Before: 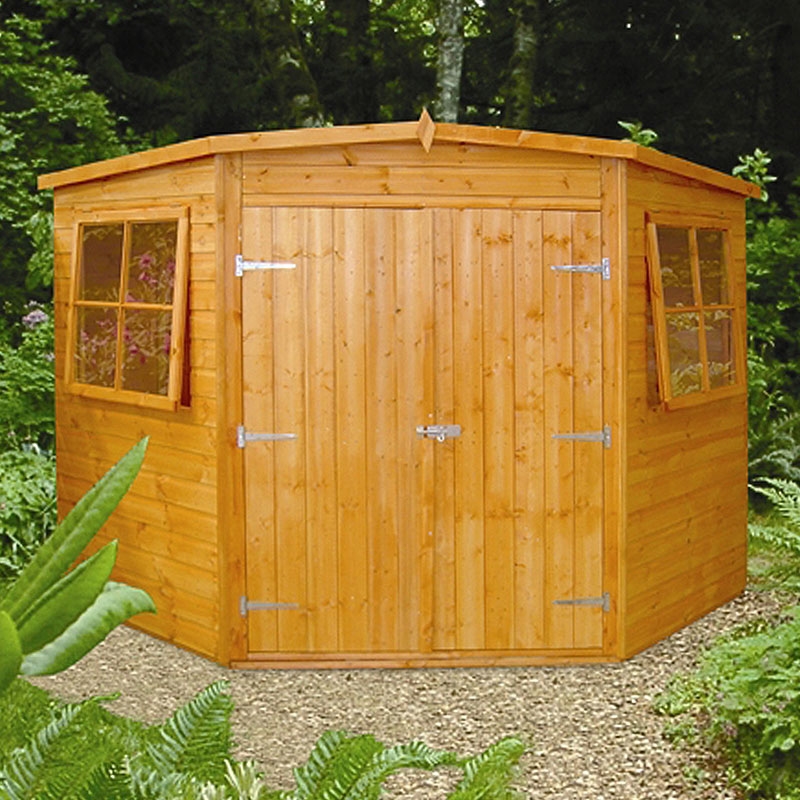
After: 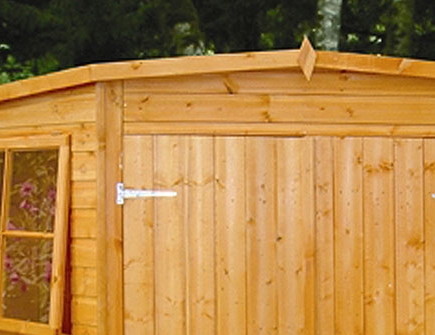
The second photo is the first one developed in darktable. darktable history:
crop: left 14.906%, top 9.055%, right 30.662%, bottom 49.003%
